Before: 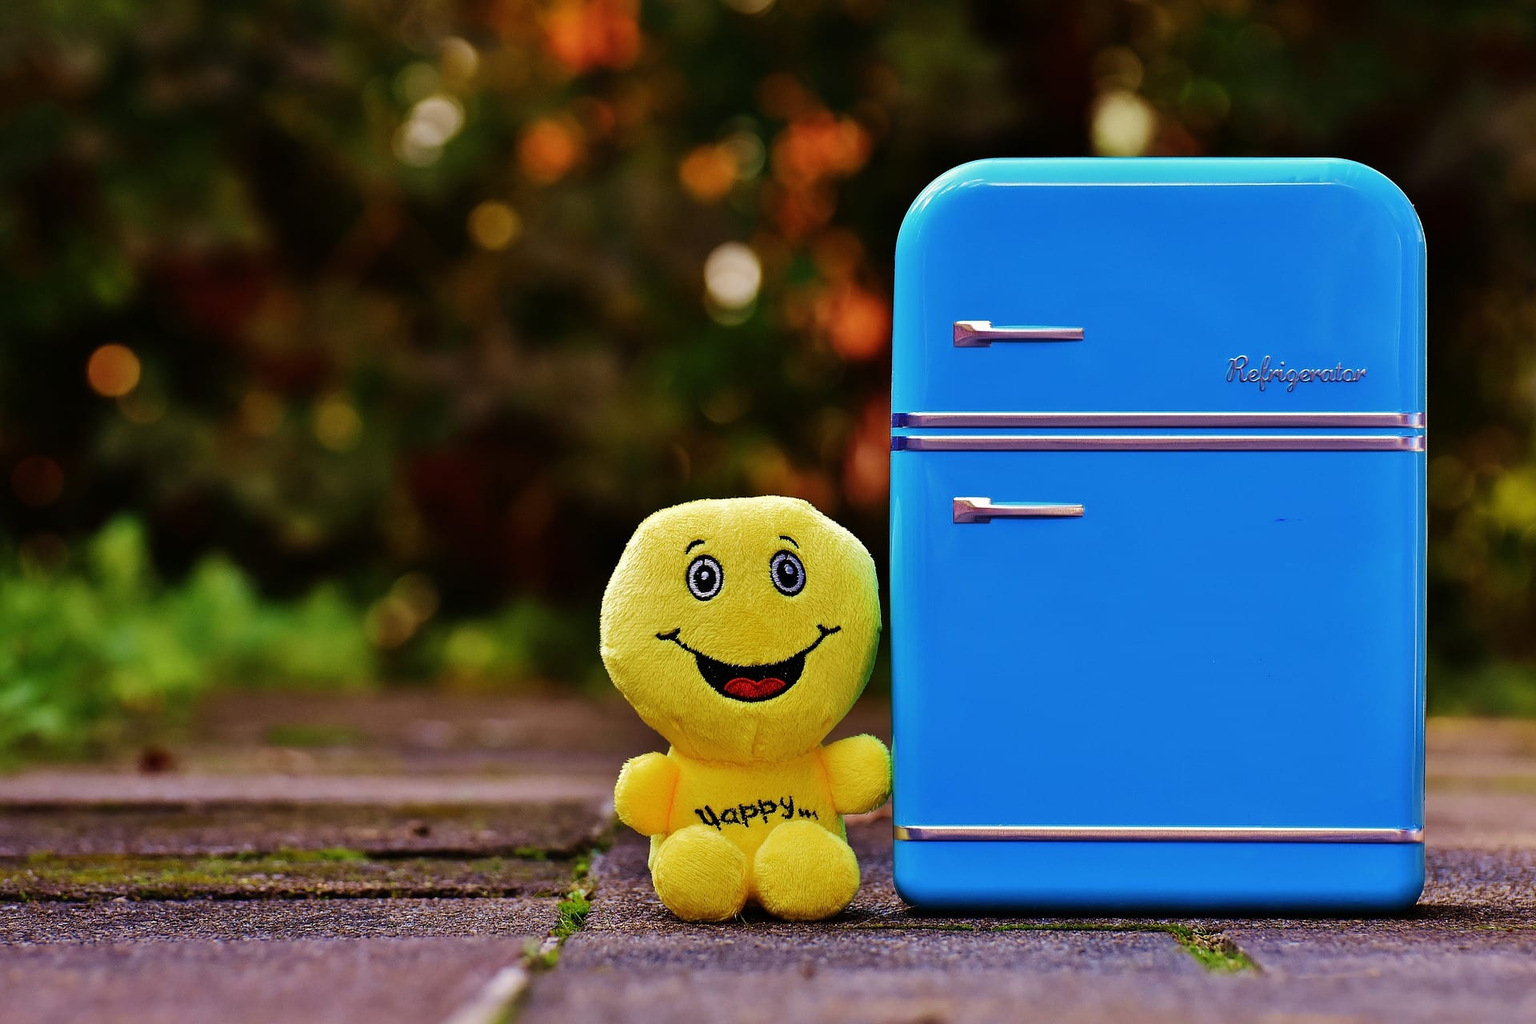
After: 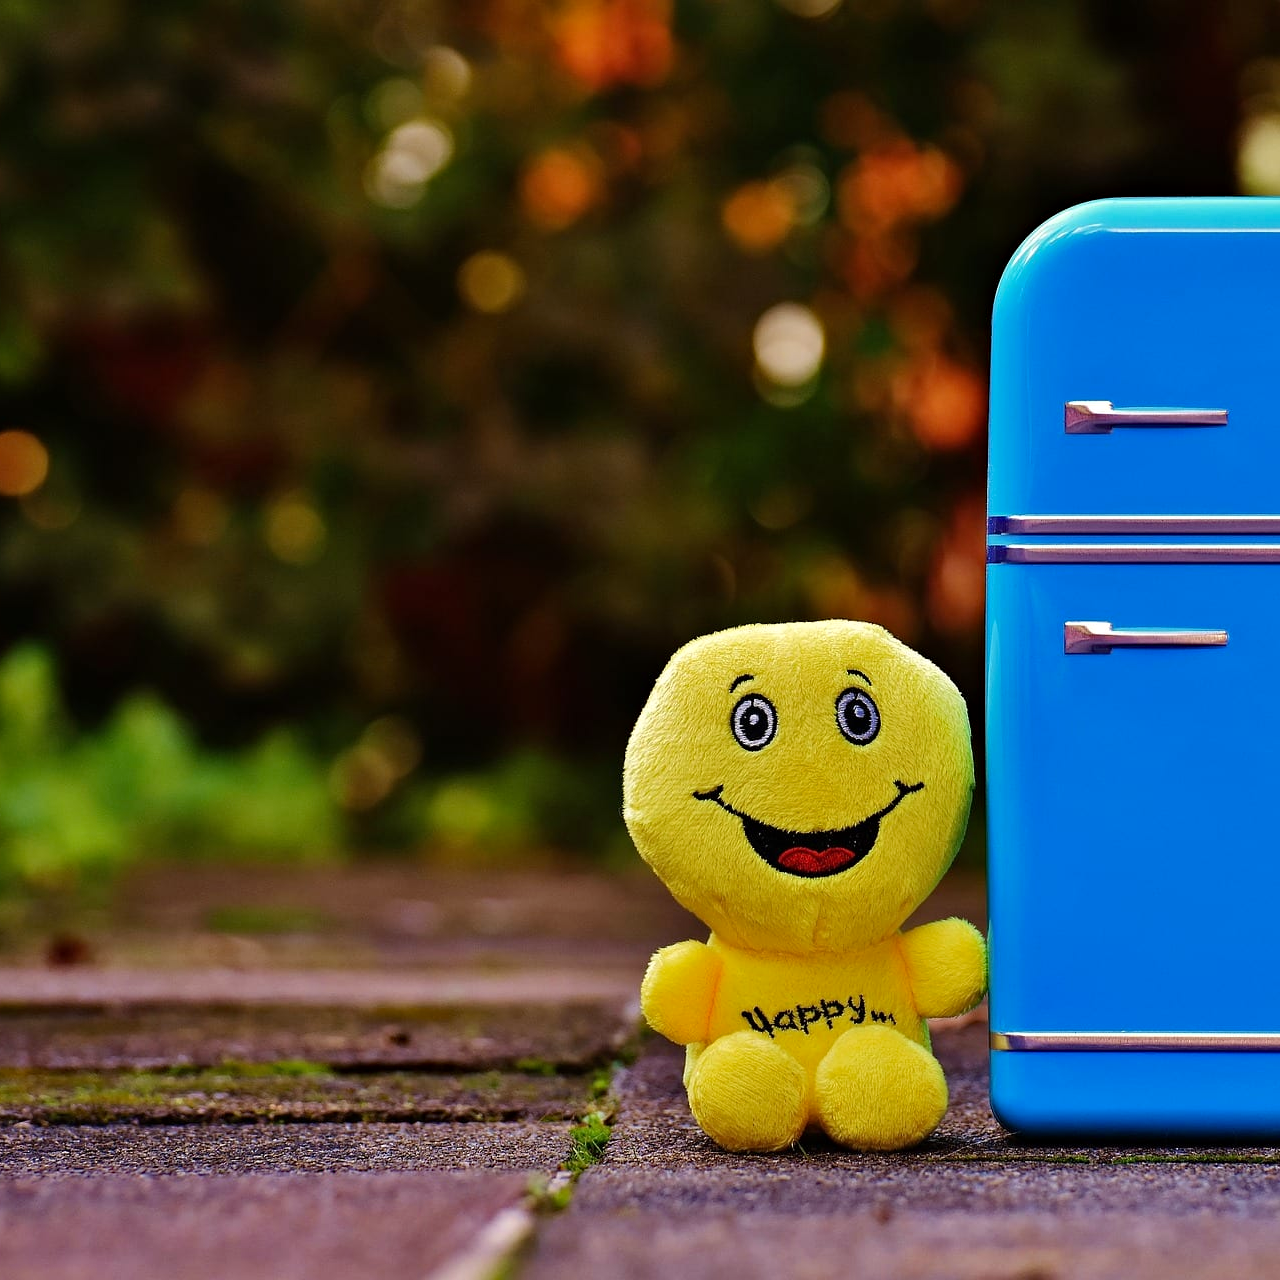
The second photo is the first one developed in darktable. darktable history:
haze removal: compatibility mode true, adaptive false
crop and rotate: left 6.617%, right 26.717%
